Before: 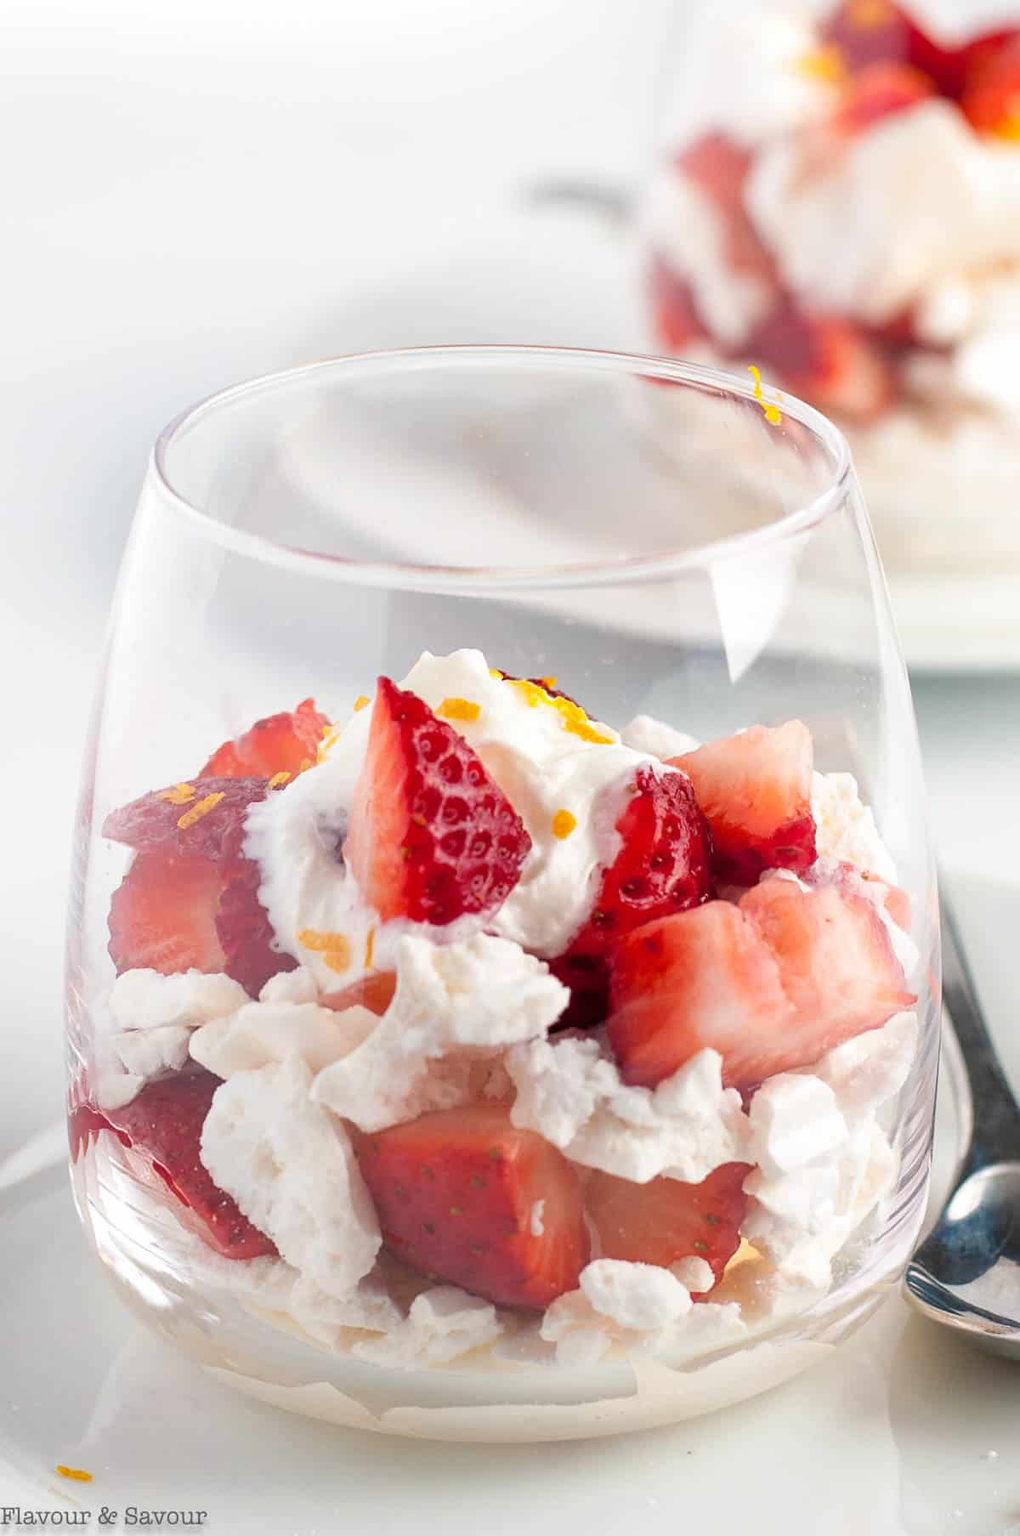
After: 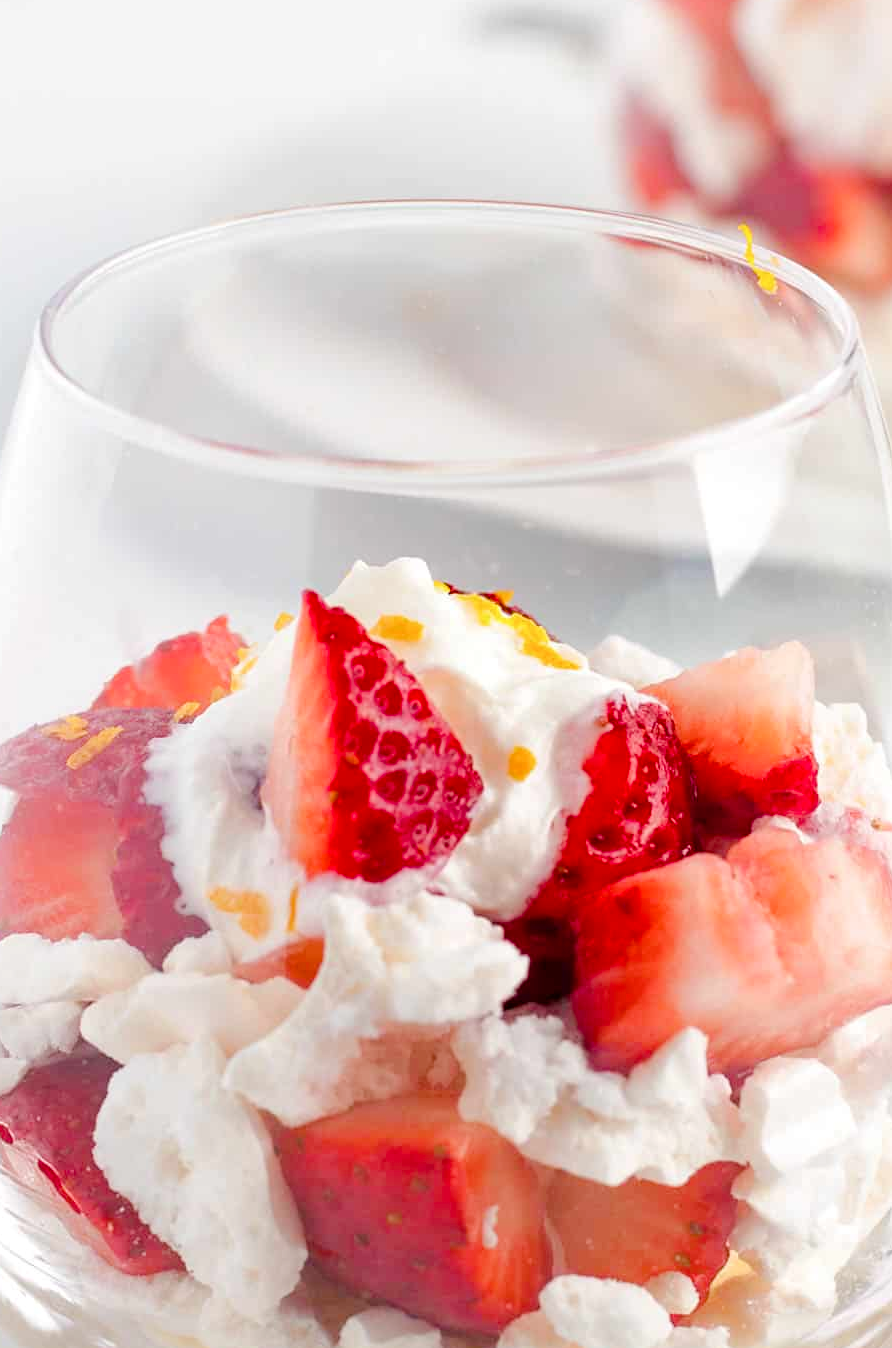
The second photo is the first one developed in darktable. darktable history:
color balance rgb: perceptual saturation grading › global saturation 20%, perceptual saturation grading › highlights -24.851%, perceptual saturation grading › shadows 24.014%, perceptual brilliance grading › mid-tones 10.736%, perceptual brilliance grading › shadows 15.51%
crop and rotate: left 11.897%, top 11.437%, right 13.761%, bottom 13.918%
